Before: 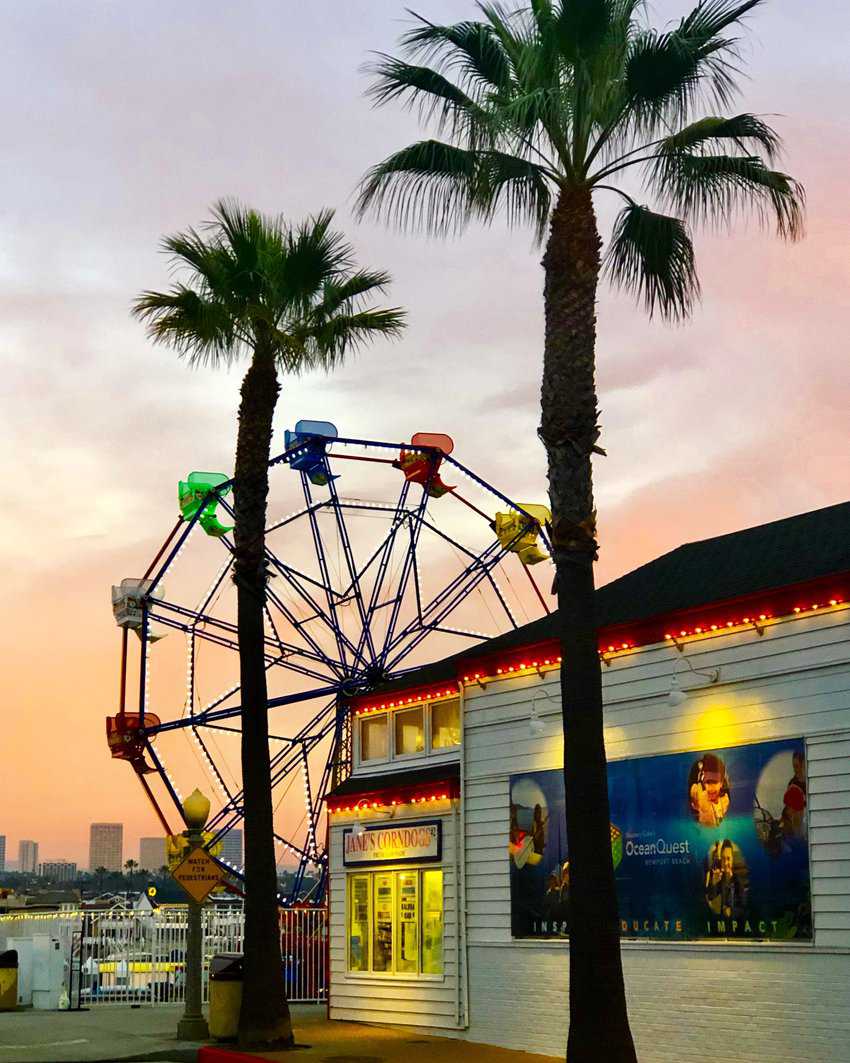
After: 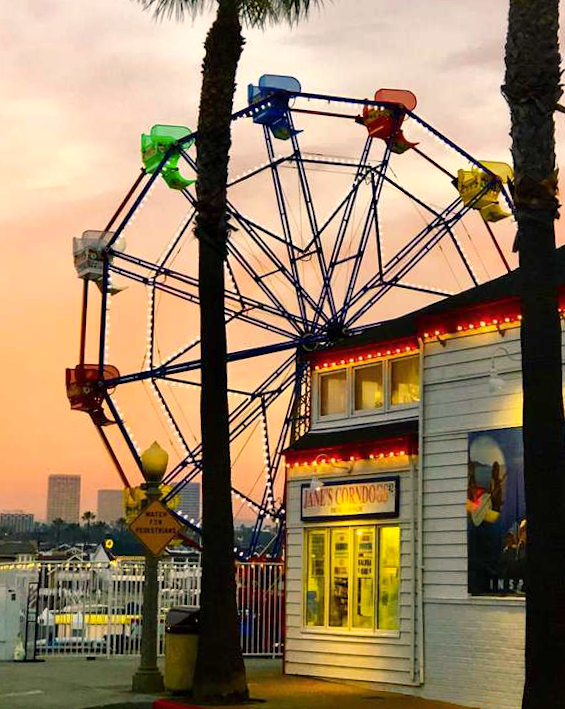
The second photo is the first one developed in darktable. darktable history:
color balance rgb: highlights gain › chroma 3.217%, highlights gain › hue 56.92°, perceptual saturation grading › global saturation 0.652%
crop and rotate: angle -0.8°, left 3.709%, top 32.117%, right 28.653%
